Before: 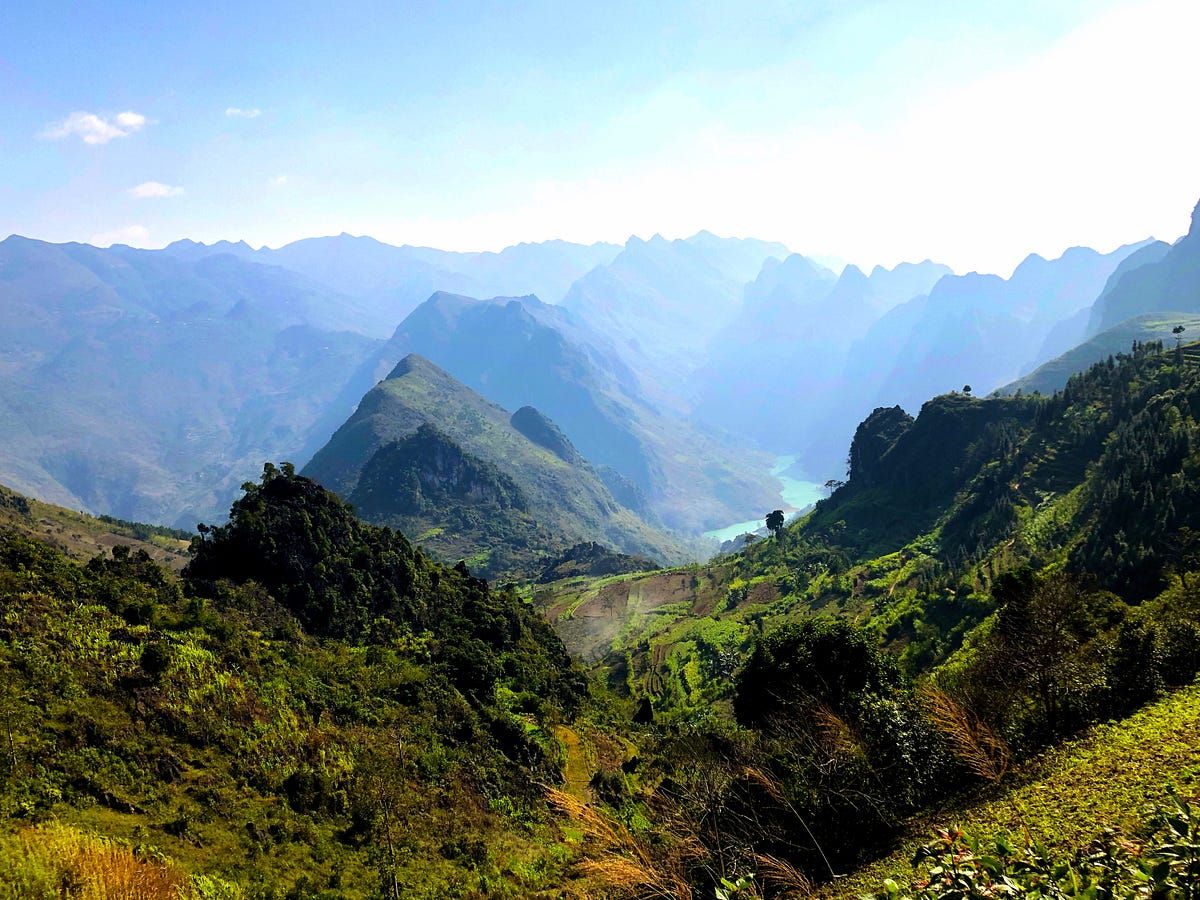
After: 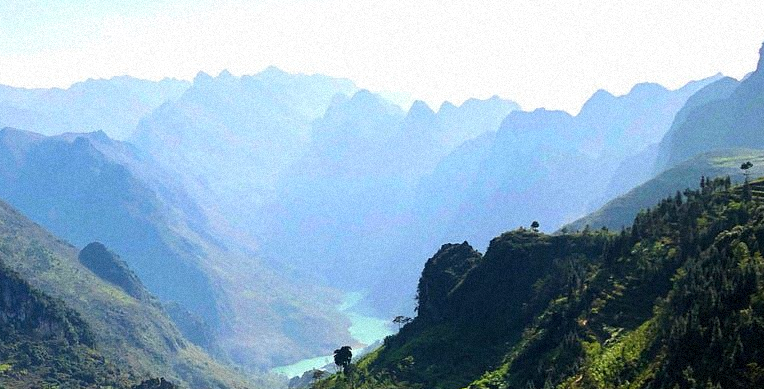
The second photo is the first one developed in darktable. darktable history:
grain: mid-tones bias 0%
crop: left 36.005%, top 18.293%, right 0.31%, bottom 38.444%
